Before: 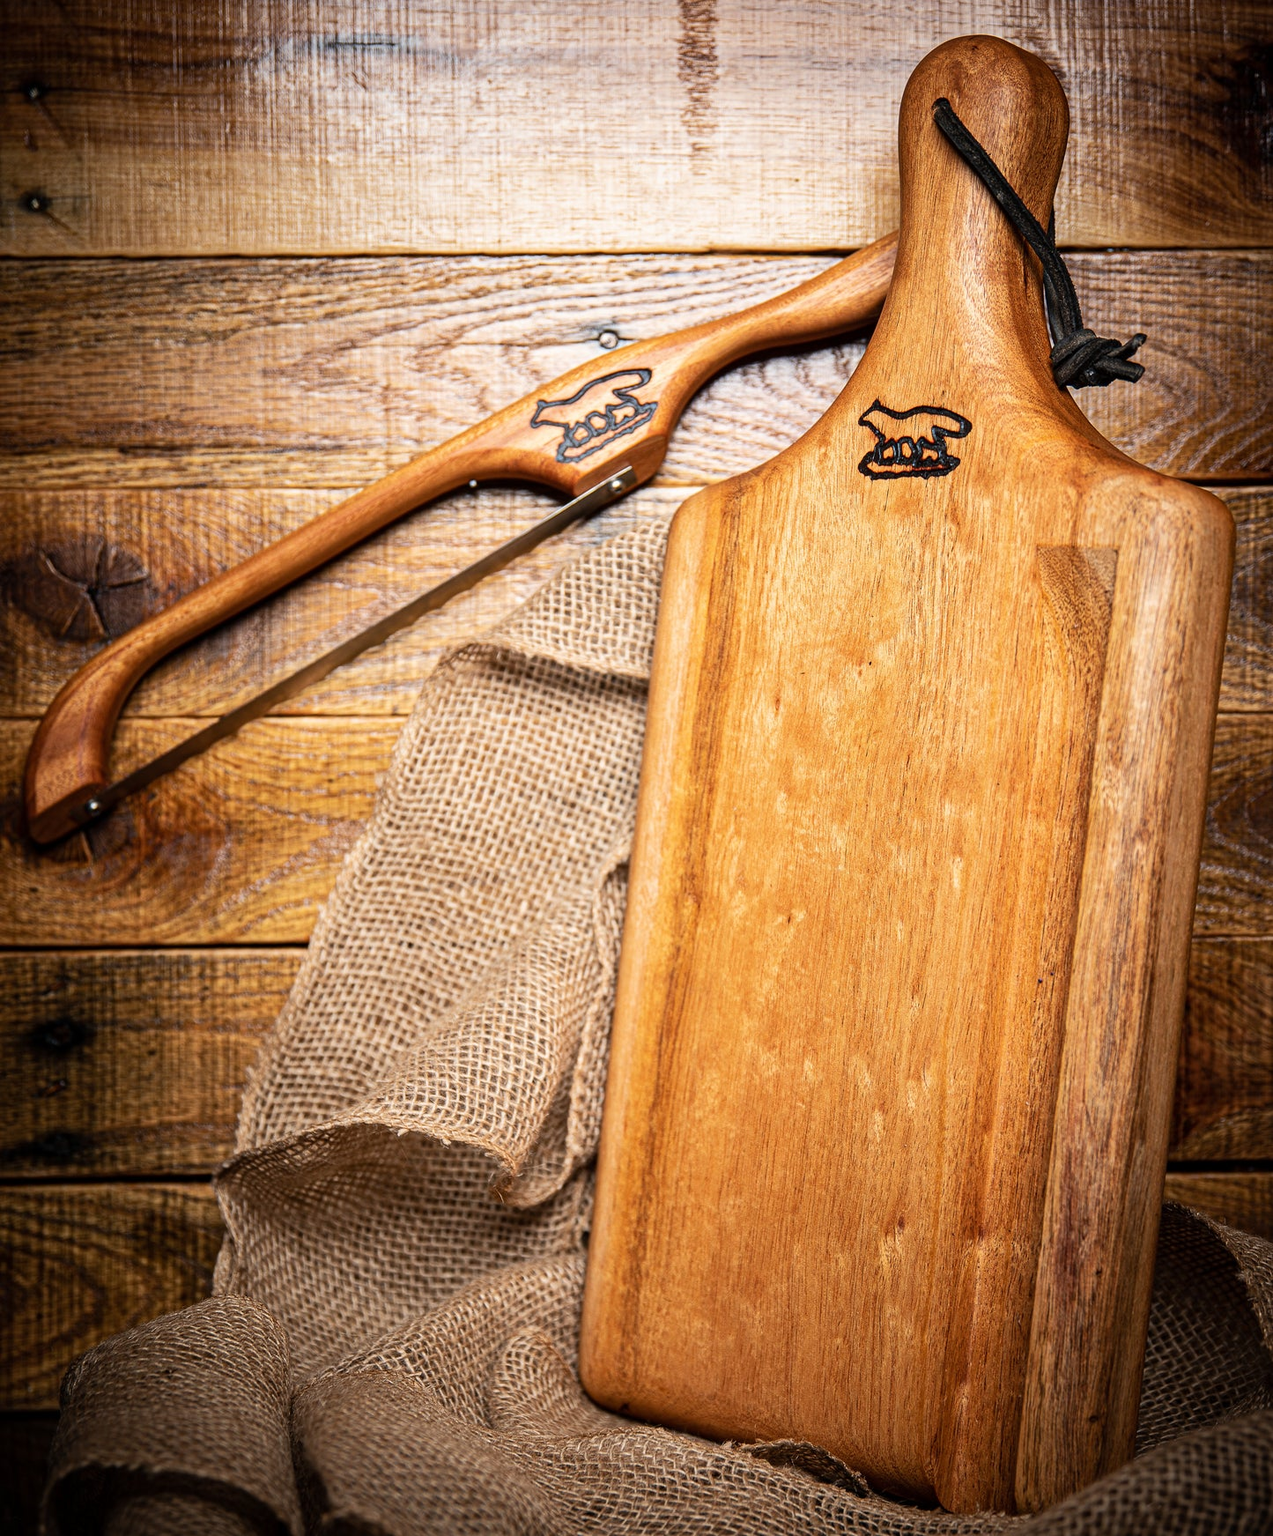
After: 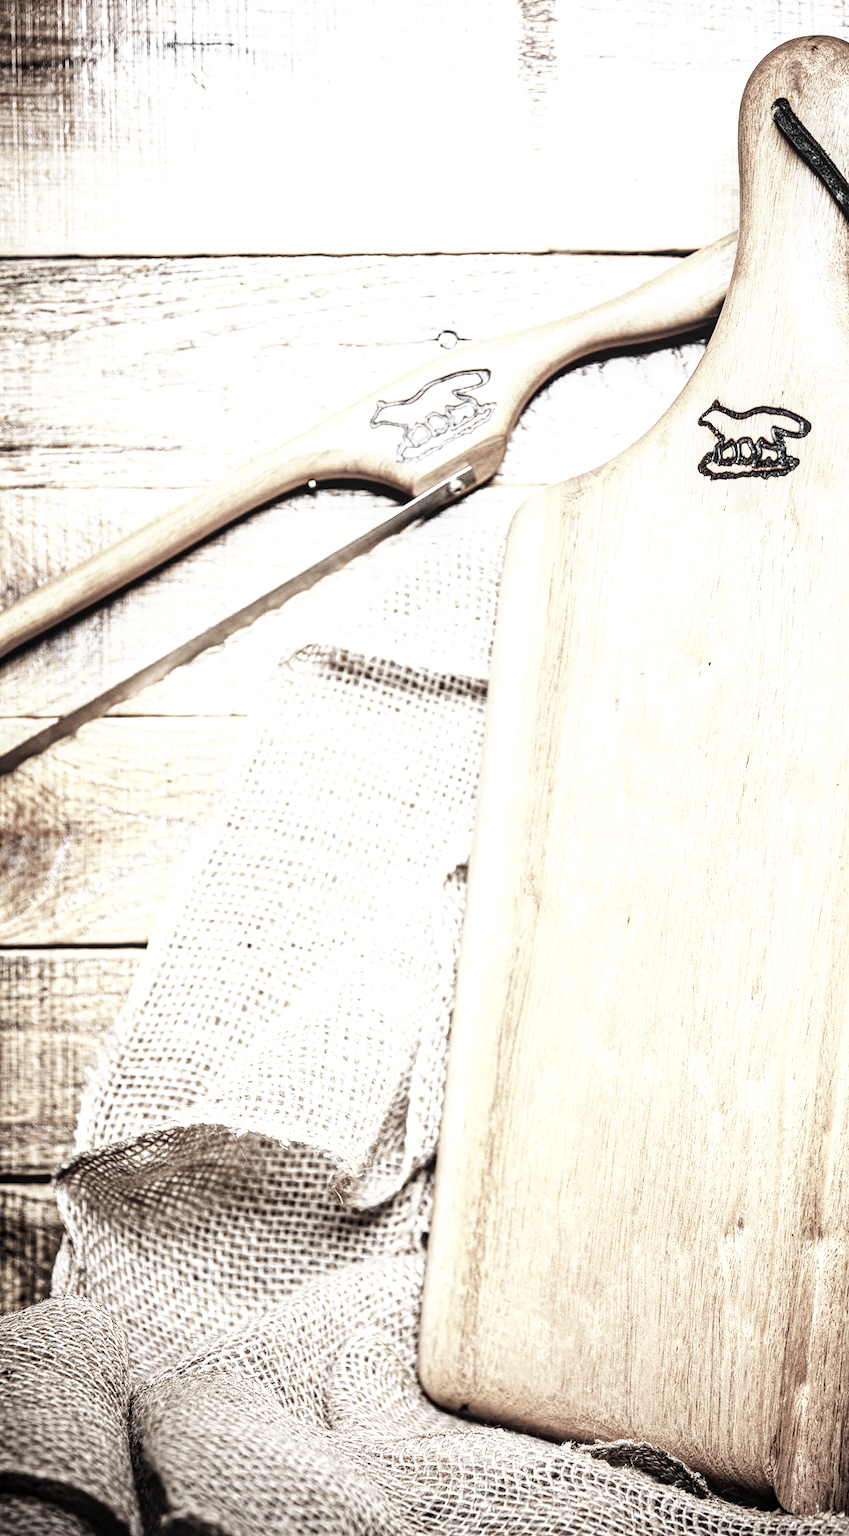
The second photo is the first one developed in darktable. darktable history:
local contrast: on, module defaults
crop and rotate: left 12.673%, right 20.66%
base curve: curves: ch0 [(0, 0) (0.007, 0.004) (0.027, 0.03) (0.046, 0.07) (0.207, 0.54) (0.442, 0.872) (0.673, 0.972) (1, 1)], preserve colors none
exposure: black level correction 0.001, exposure 1.129 EV, compensate exposure bias true, compensate highlight preservation false
white balance: red 0.988, blue 1.017
color correction: saturation 0.2
